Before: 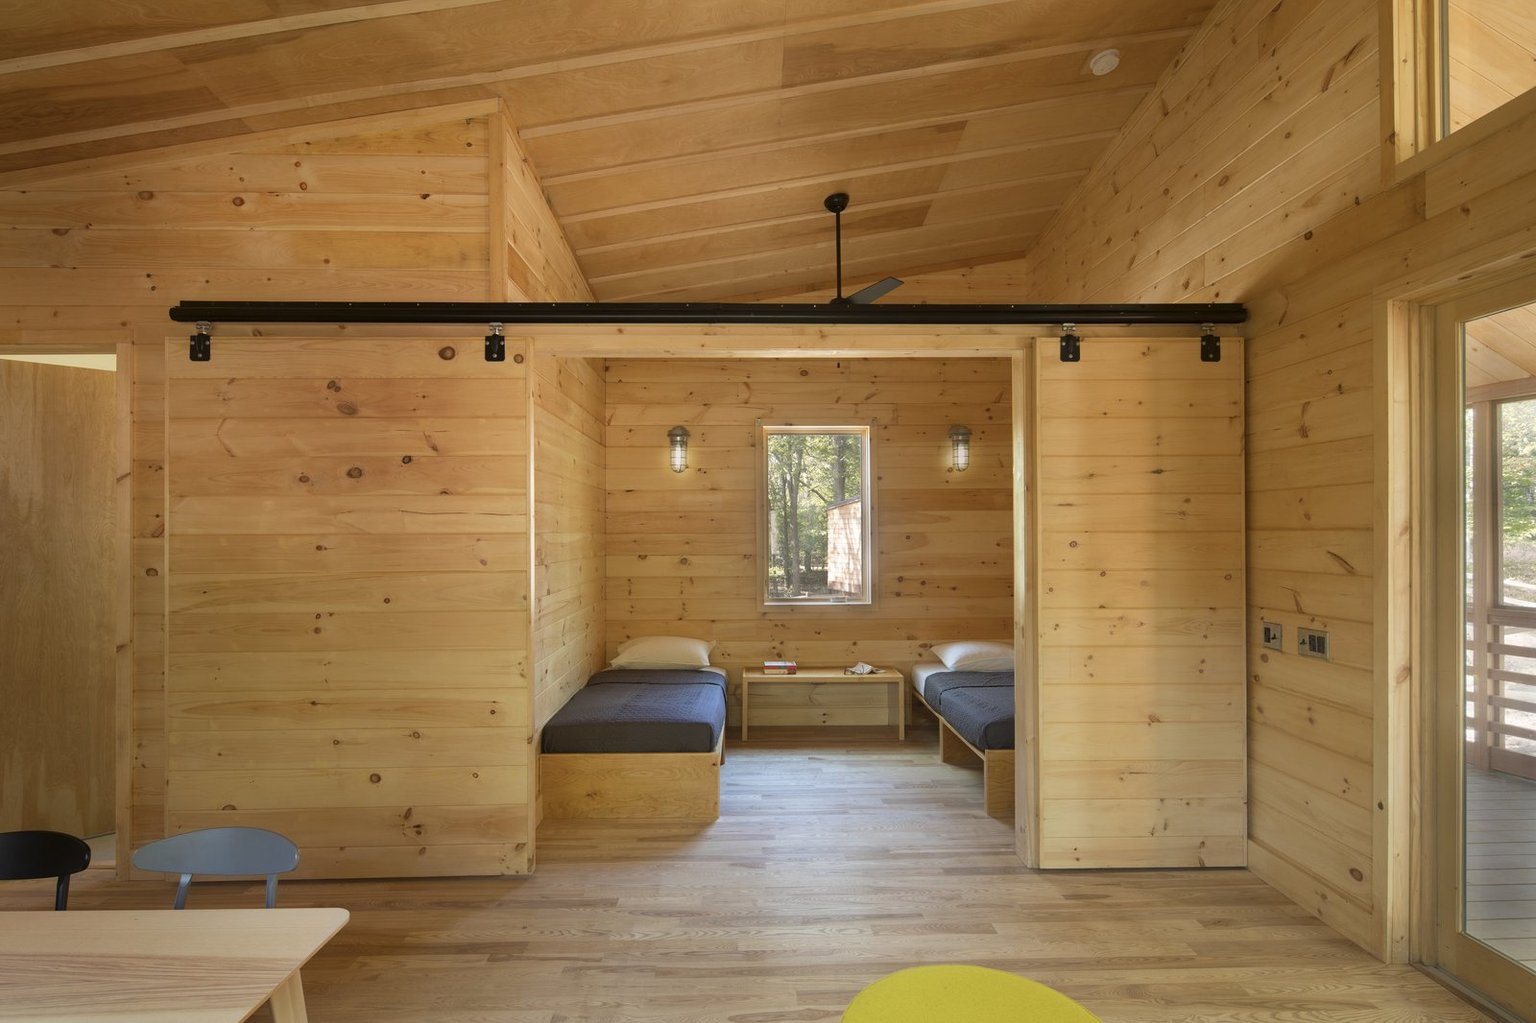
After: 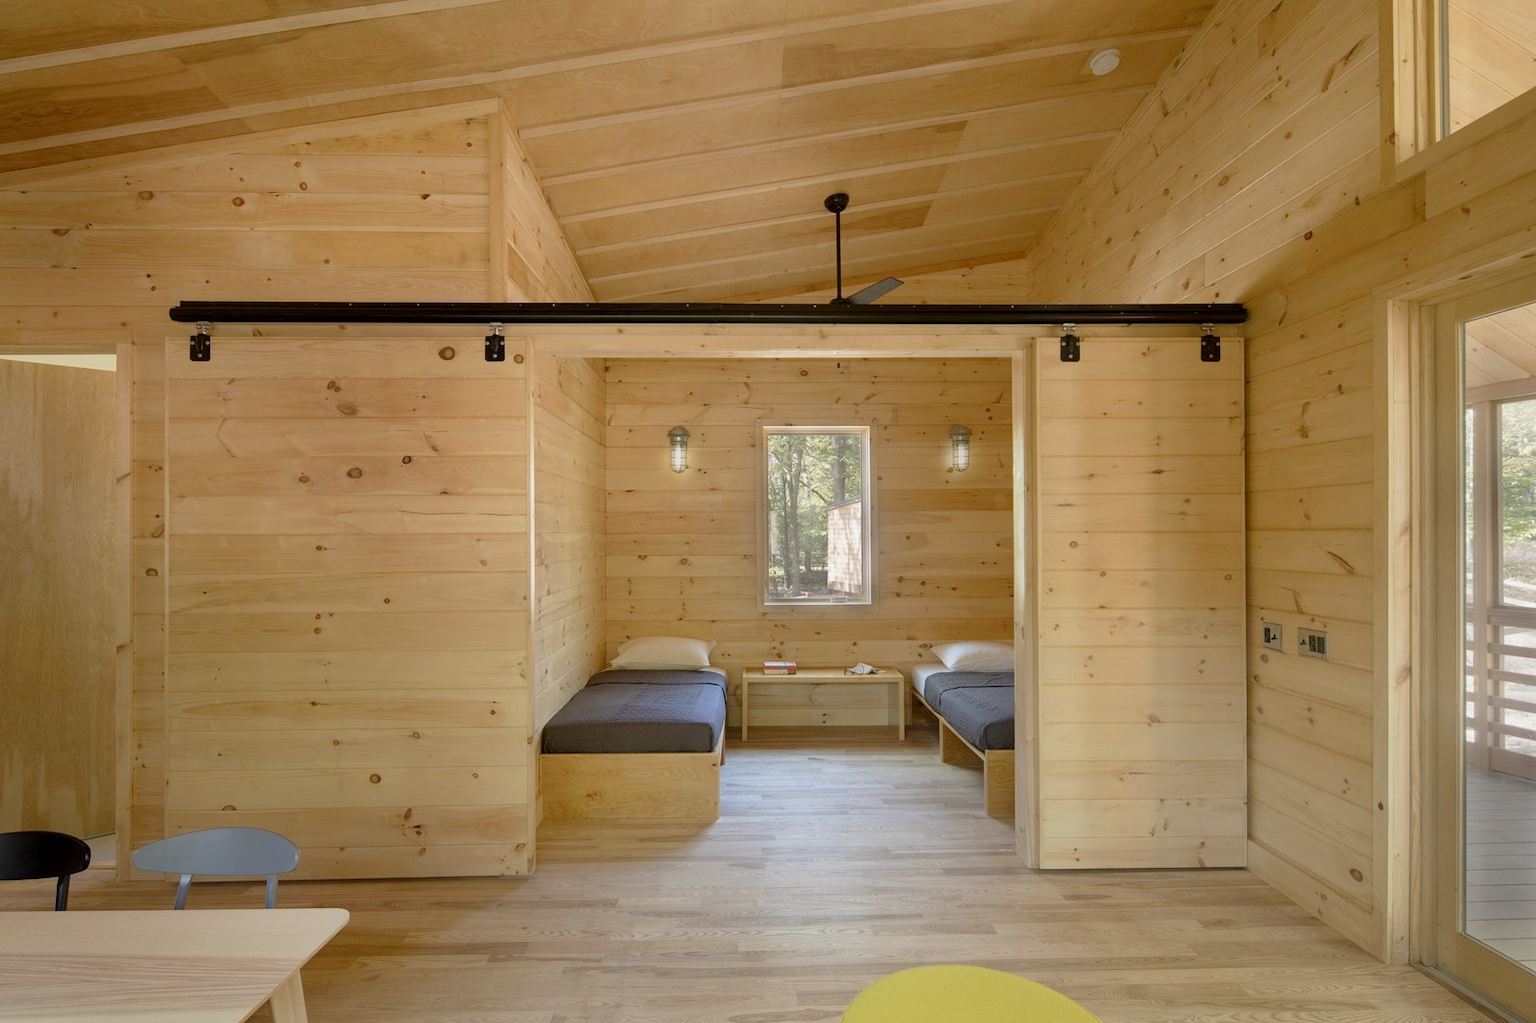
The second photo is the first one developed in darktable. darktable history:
tone curve: curves: ch0 [(0.047, 0) (0.292, 0.352) (0.657, 0.678) (1, 0.958)], preserve colors none
